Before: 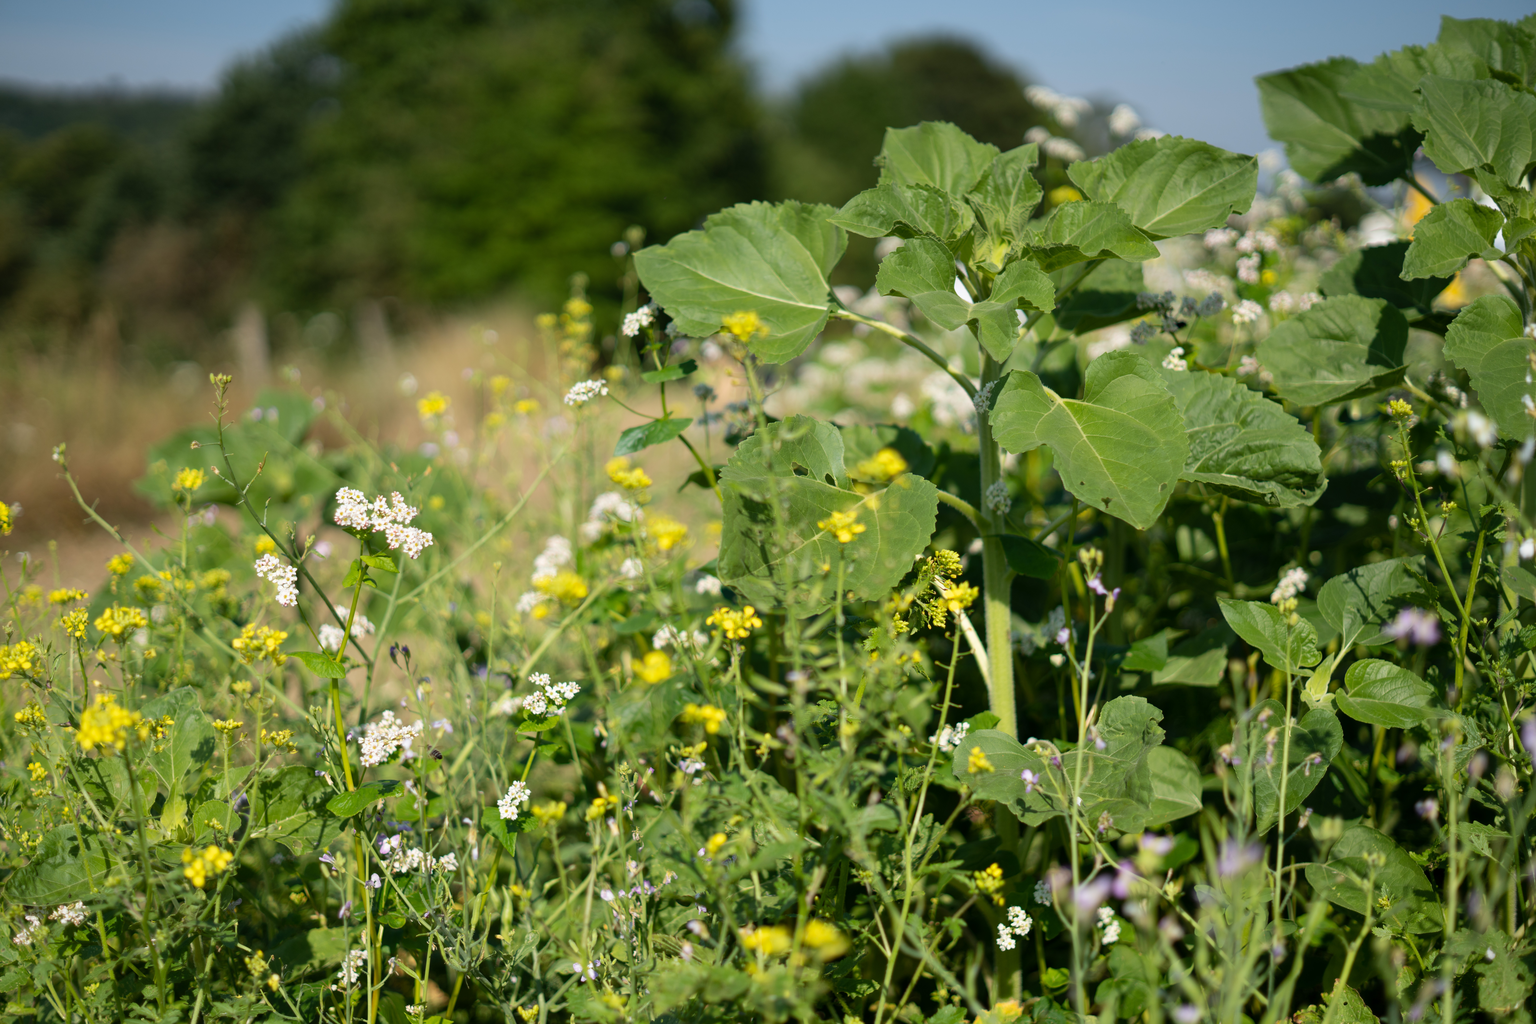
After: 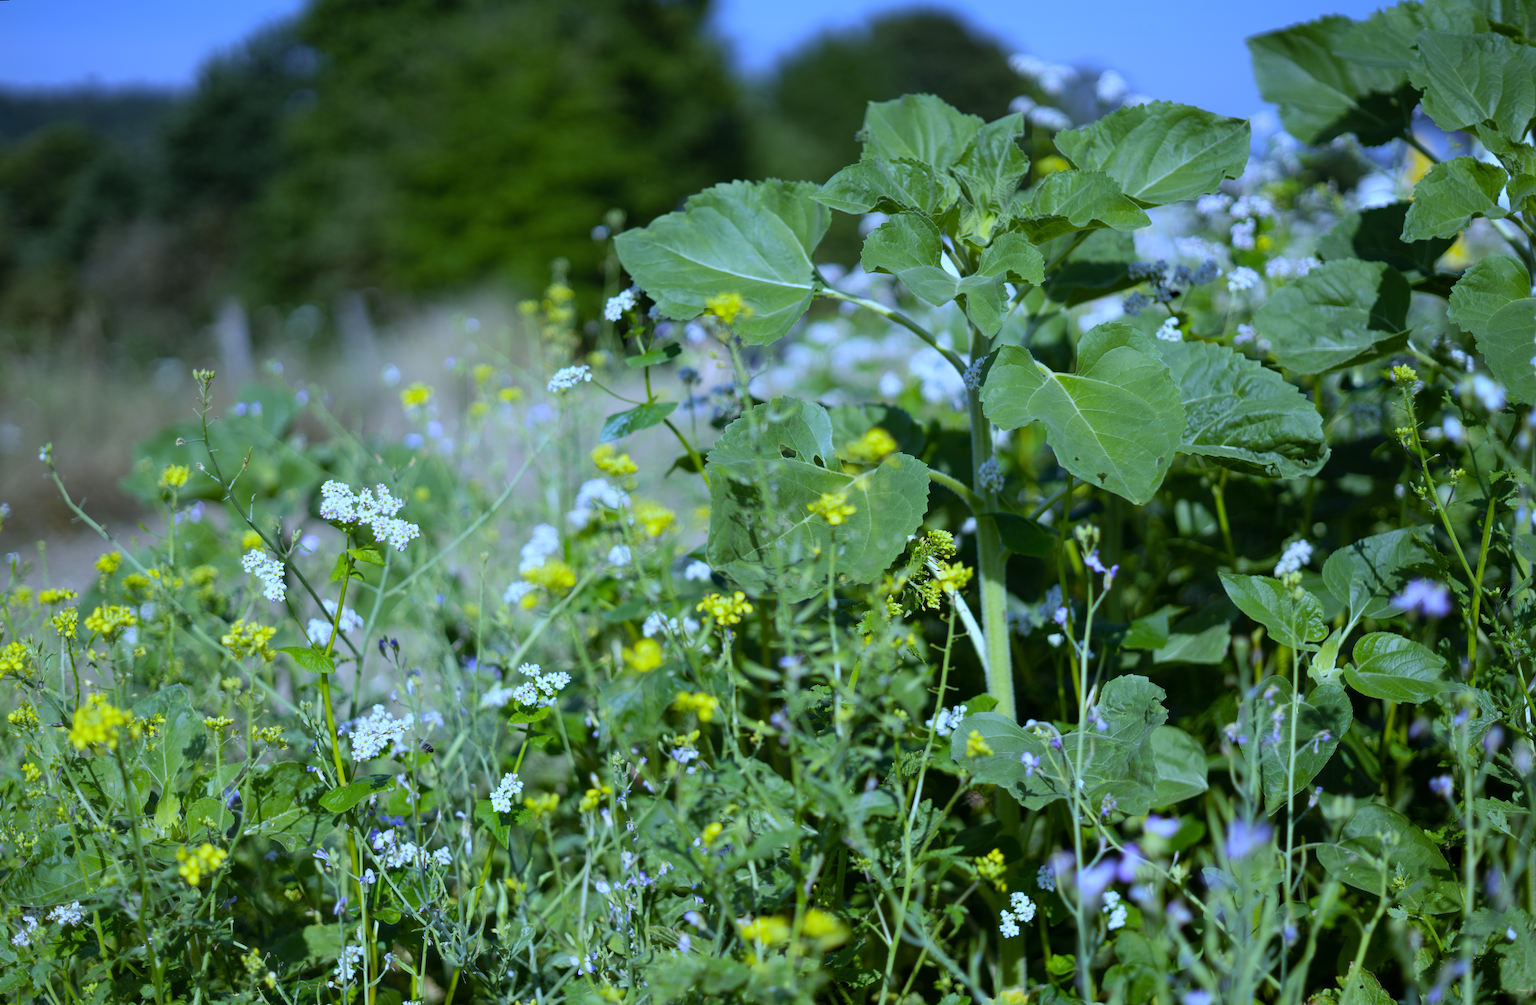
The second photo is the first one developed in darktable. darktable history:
rotate and perspective: rotation -1.32°, lens shift (horizontal) -0.031, crop left 0.015, crop right 0.985, crop top 0.047, crop bottom 0.982
white balance: red 0.766, blue 1.537
